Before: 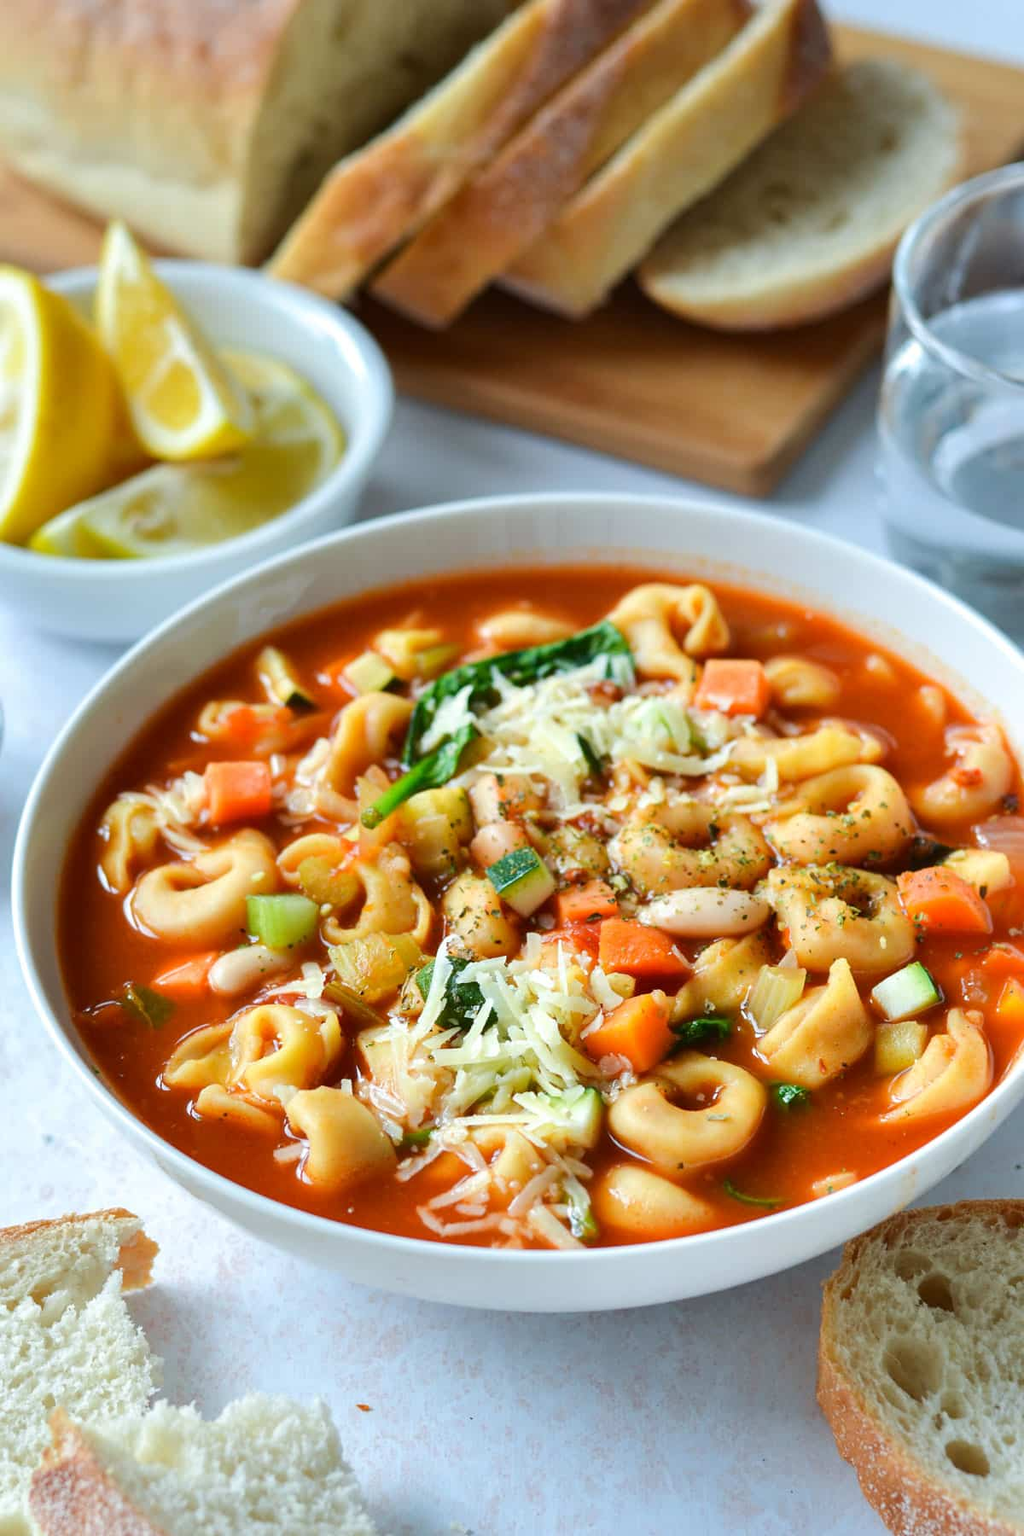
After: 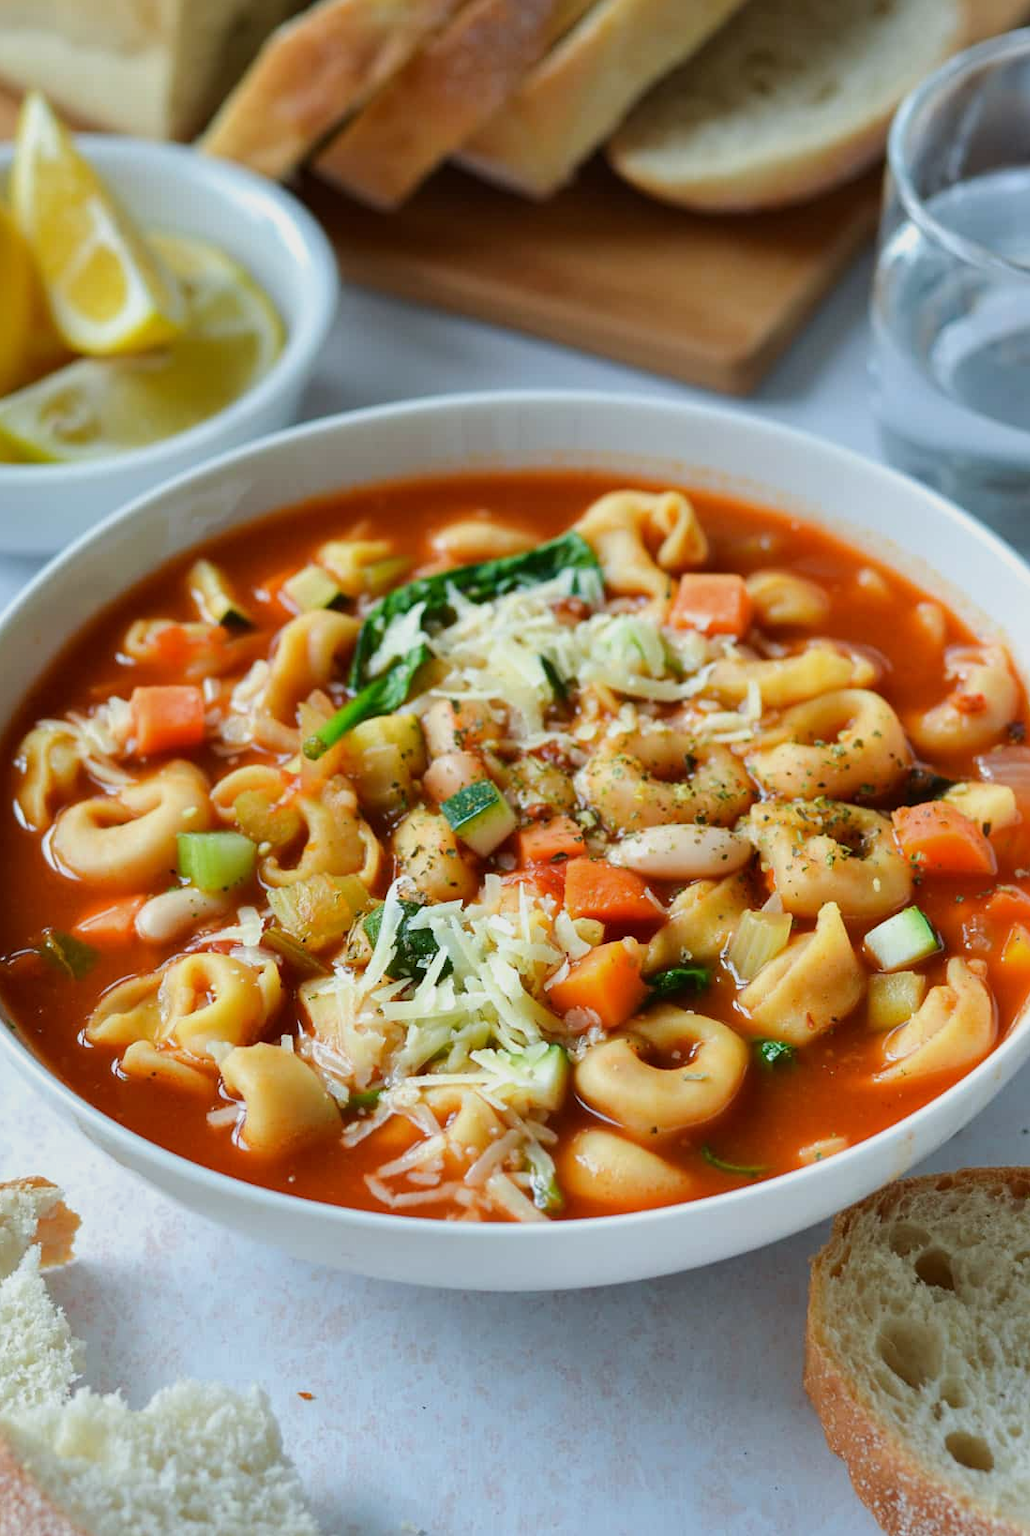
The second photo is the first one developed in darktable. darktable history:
crop and rotate: left 8.343%, top 8.955%
exposure: compensate exposure bias true, compensate highlight preservation false
tone equalizer: on, module defaults
